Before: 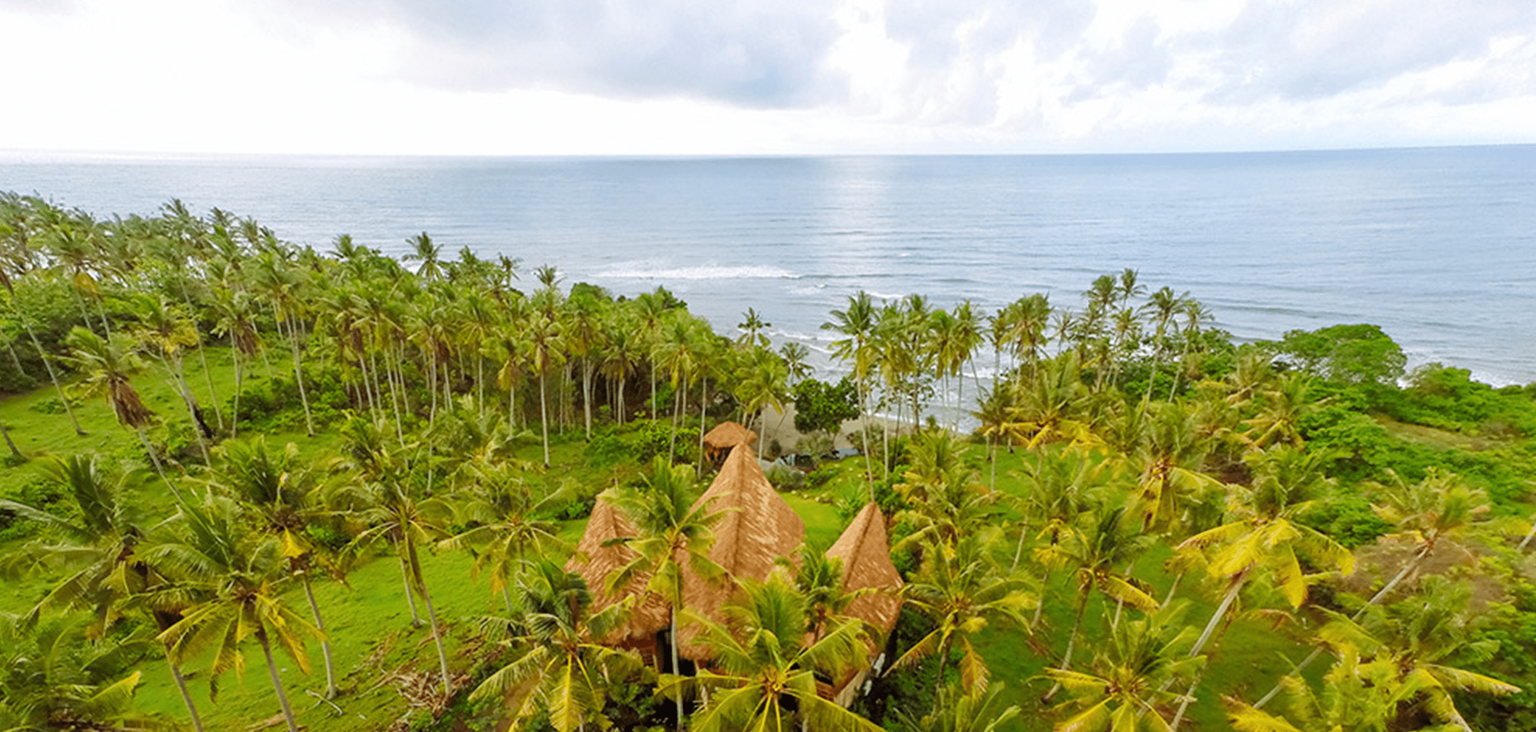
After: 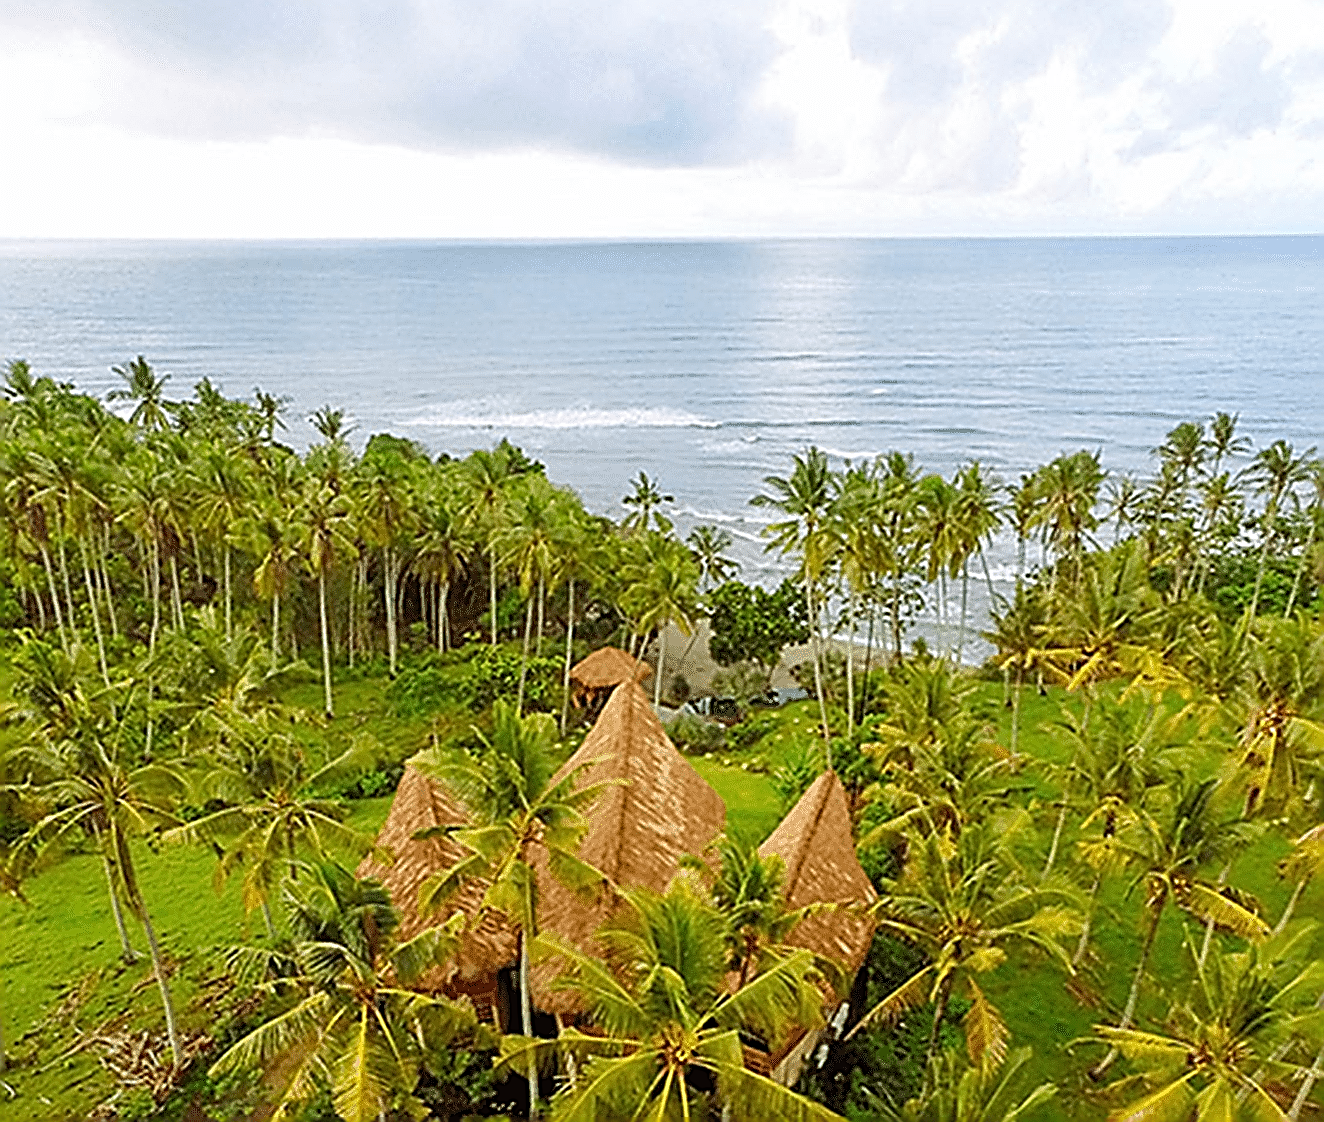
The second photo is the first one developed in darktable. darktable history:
sharpen: amount 2
crop: left 21.674%, right 22.086%
